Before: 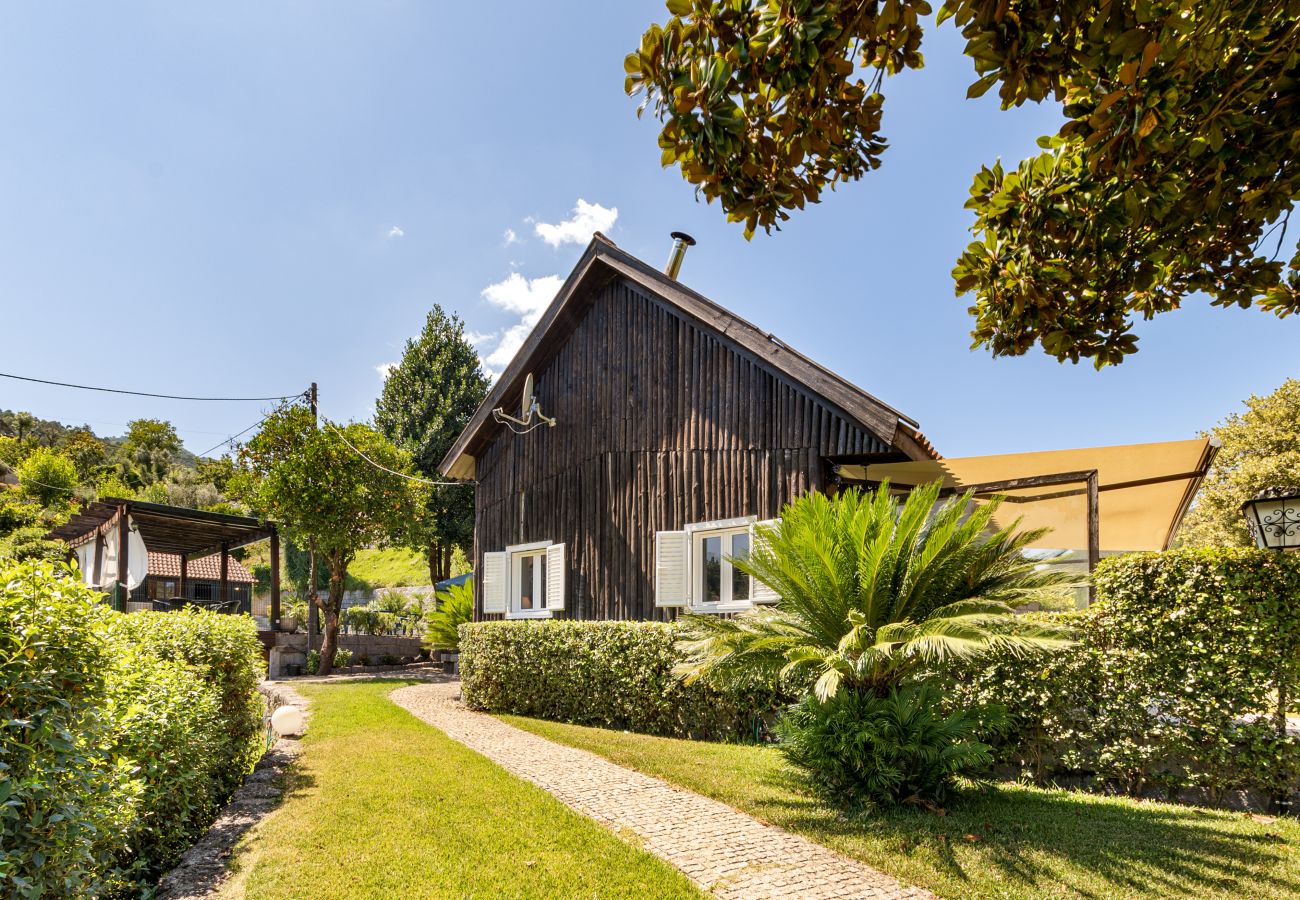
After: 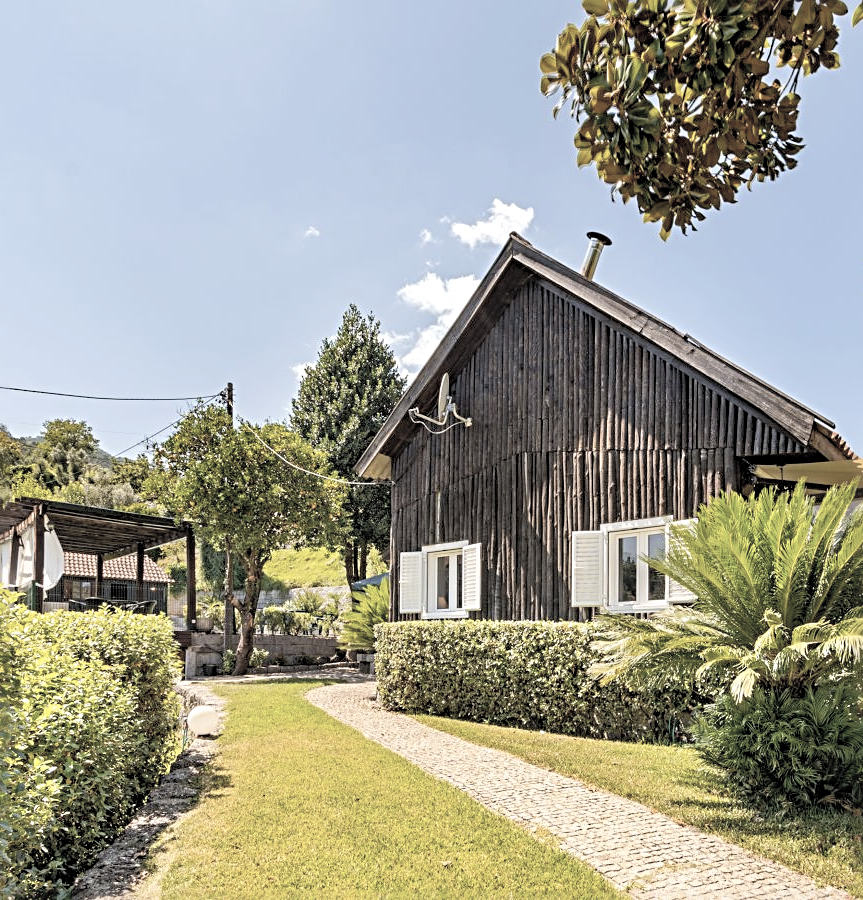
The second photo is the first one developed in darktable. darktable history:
contrast brightness saturation: brightness 0.182, saturation -0.495
crop and rotate: left 6.501%, right 27.042%
color balance rgb: perceptual saturation grading › global saturation 30.077%
sharpen: radius 3.96
